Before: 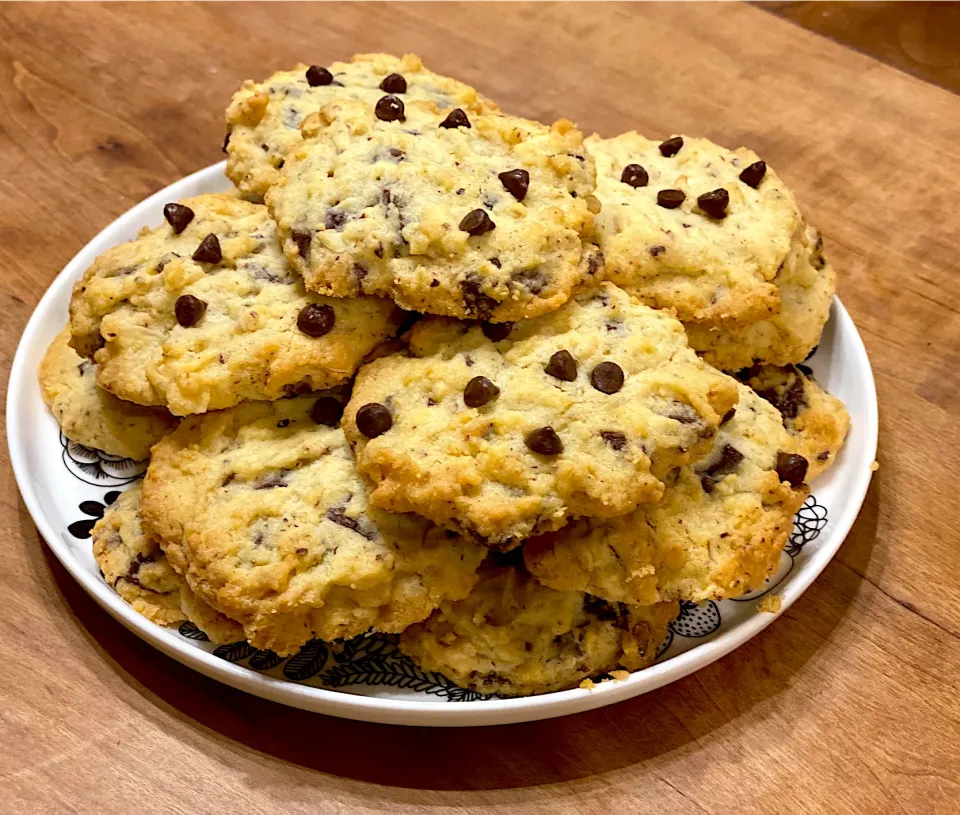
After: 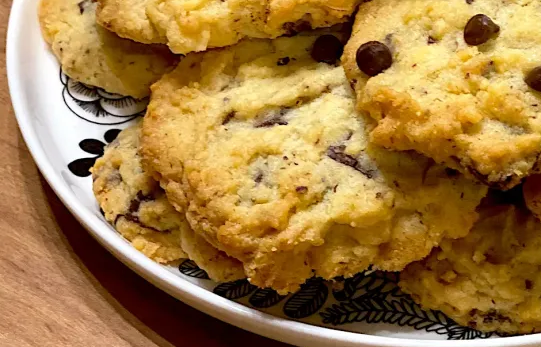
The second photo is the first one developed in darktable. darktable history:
crop: top 44.483%, right 43.593%, bottom 12.892%
levels: mode automatic, black 0.023%, white 99.97%, levels [0.062, 0.494, 0.925]
